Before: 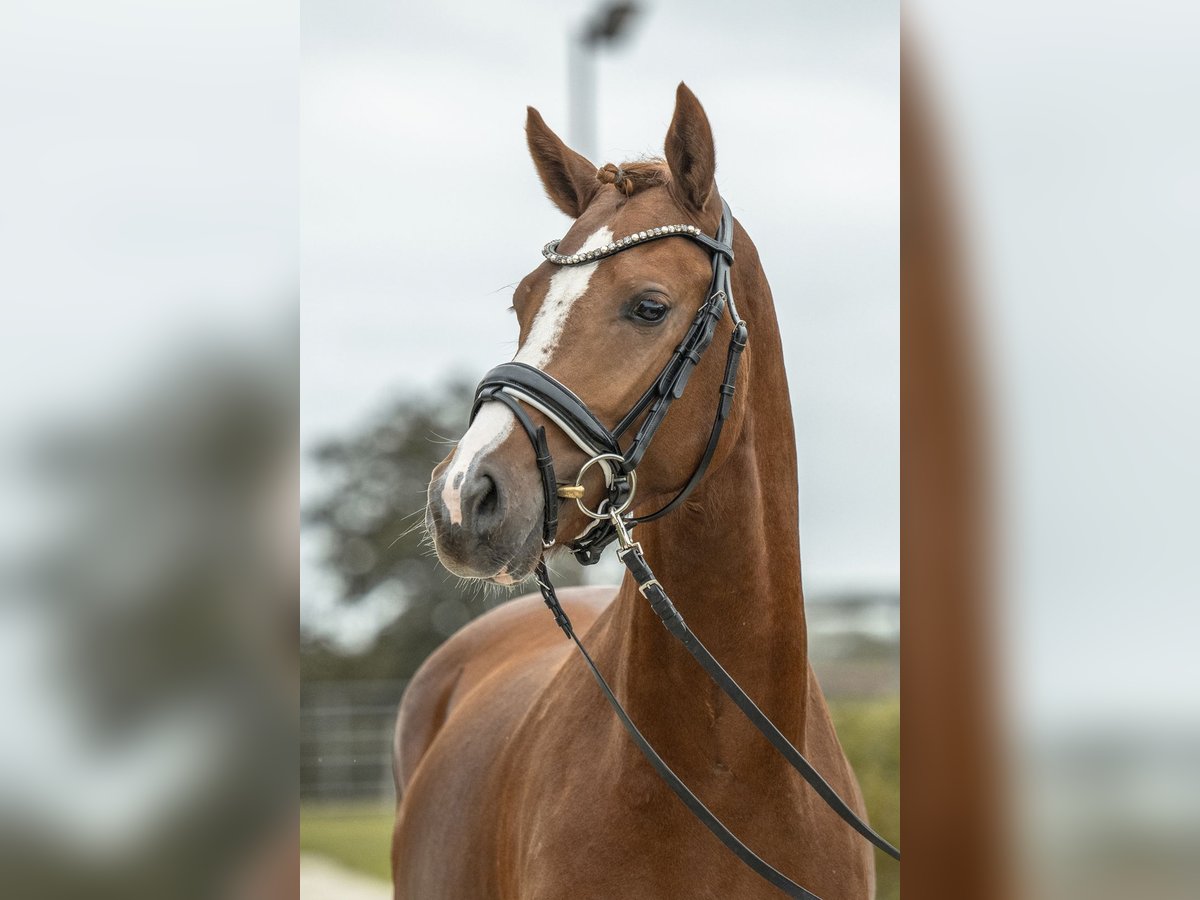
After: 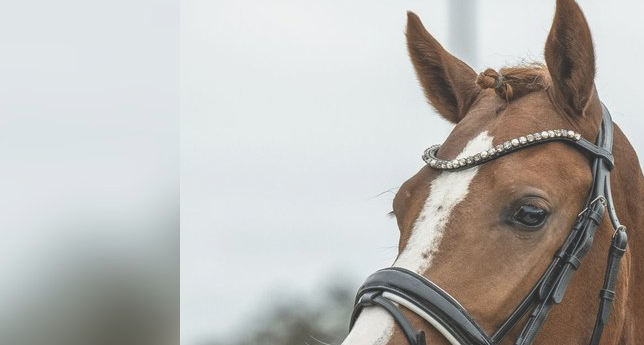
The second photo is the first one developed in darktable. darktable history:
crop: left 10.036%, top 10.587%, right 36.269%, bottom 51.059%
exposure: black level correction -0.024, exposure -0.119 EV, compensate highlight preservation false
